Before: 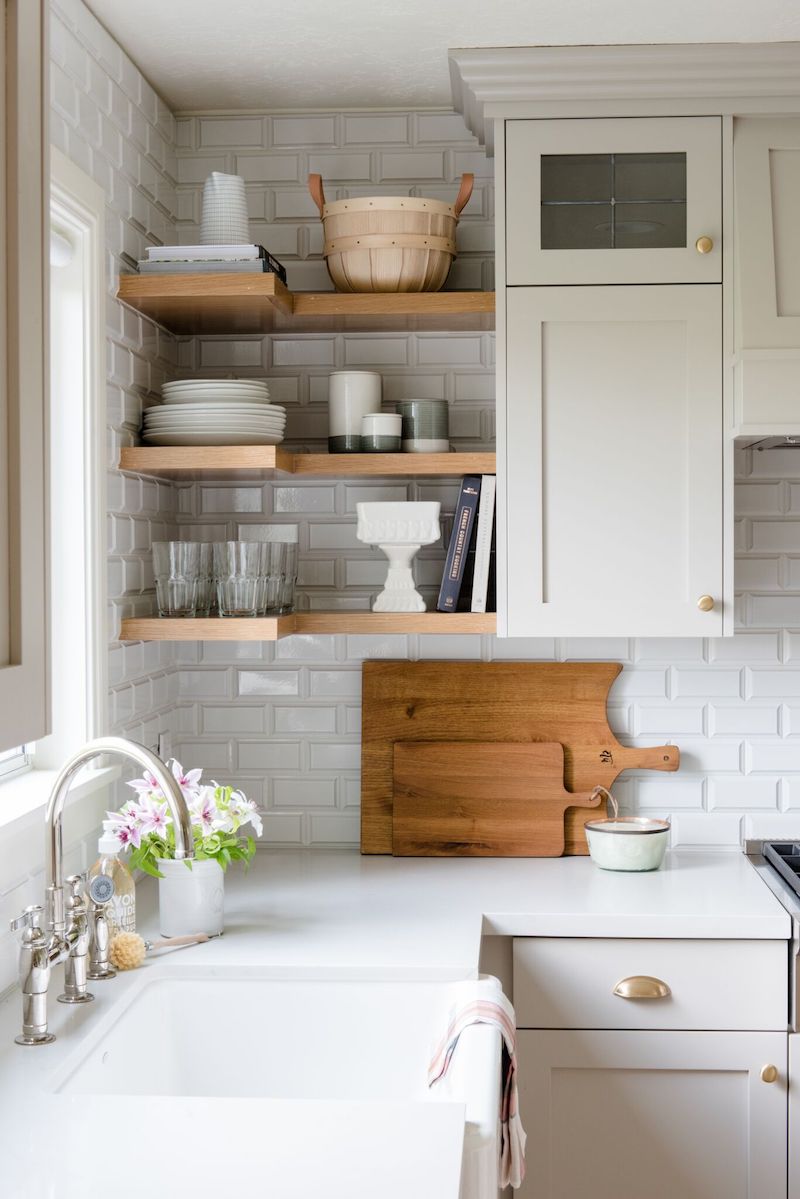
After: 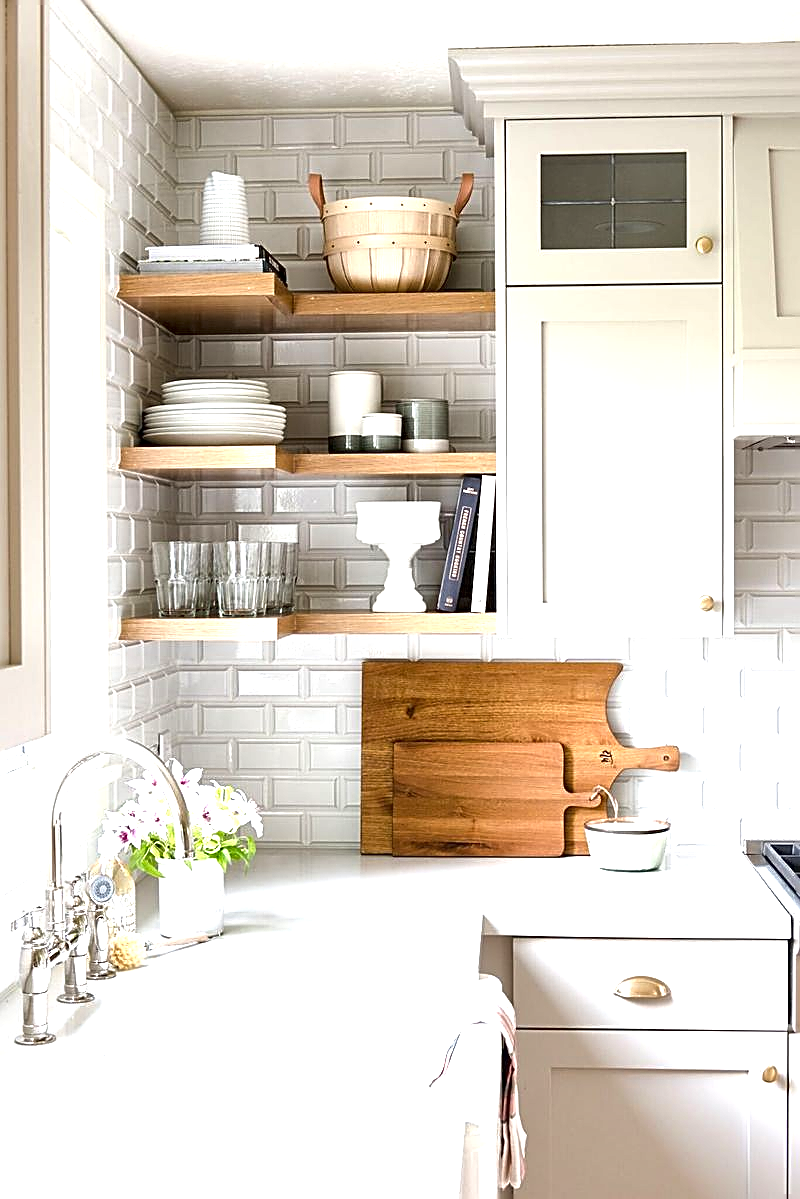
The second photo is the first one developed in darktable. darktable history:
sharpen: amount 0.911
local contrast: mode bilateral grid, contrast 25, coarseness 60, detail 152%, midtone range 0.2
exposure: black level correction 0, exposure 1.001 EV, compensate exposure bias true, compensate highlight preservation false
